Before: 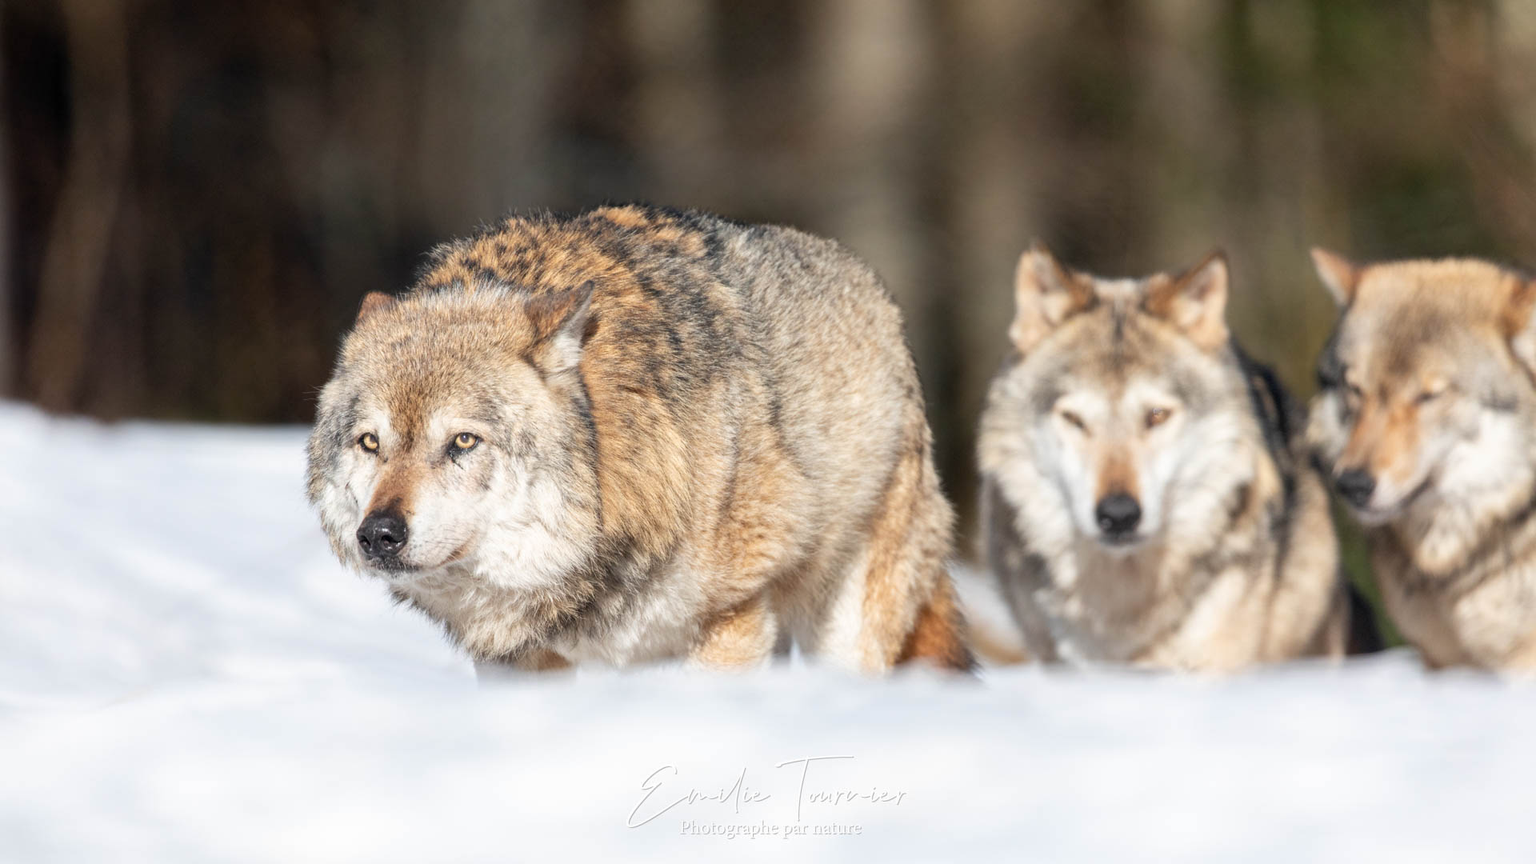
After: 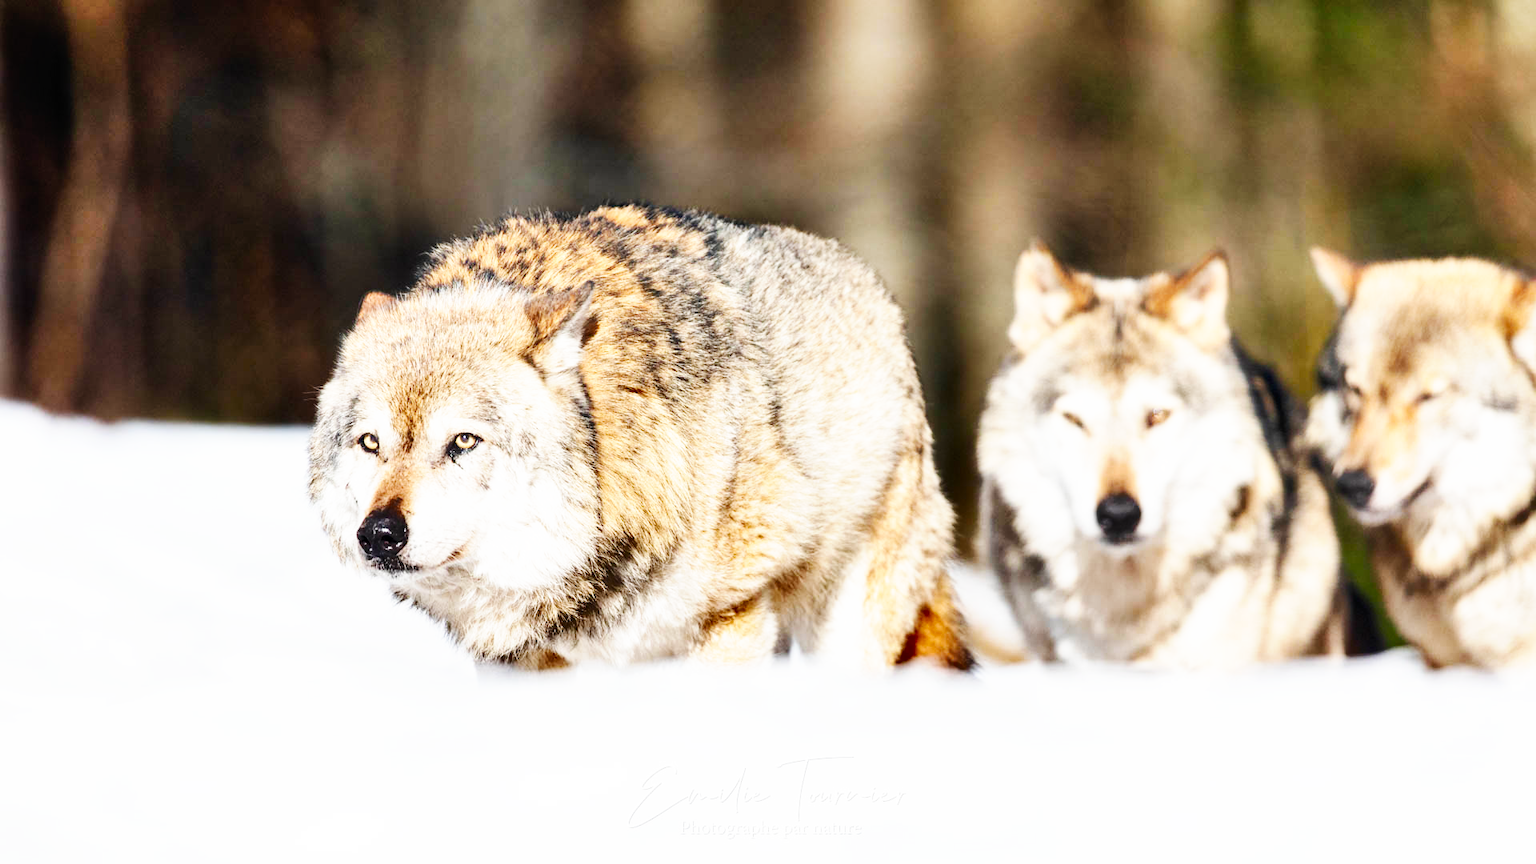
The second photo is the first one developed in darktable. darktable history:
base curve: curves: ch0 [(0, 0) (0.007, 0.004) (0.027, 0.03) (0.046, 0.07) (0.207, 0.54) (0.442, 0.872) (0.673, 0.972) (1, 1)], preserve colors none
contrast brightness saturation: contrast 0.04, saturation 0.157
shadows and highlights: low approximation 0.01, soften with gaussian
